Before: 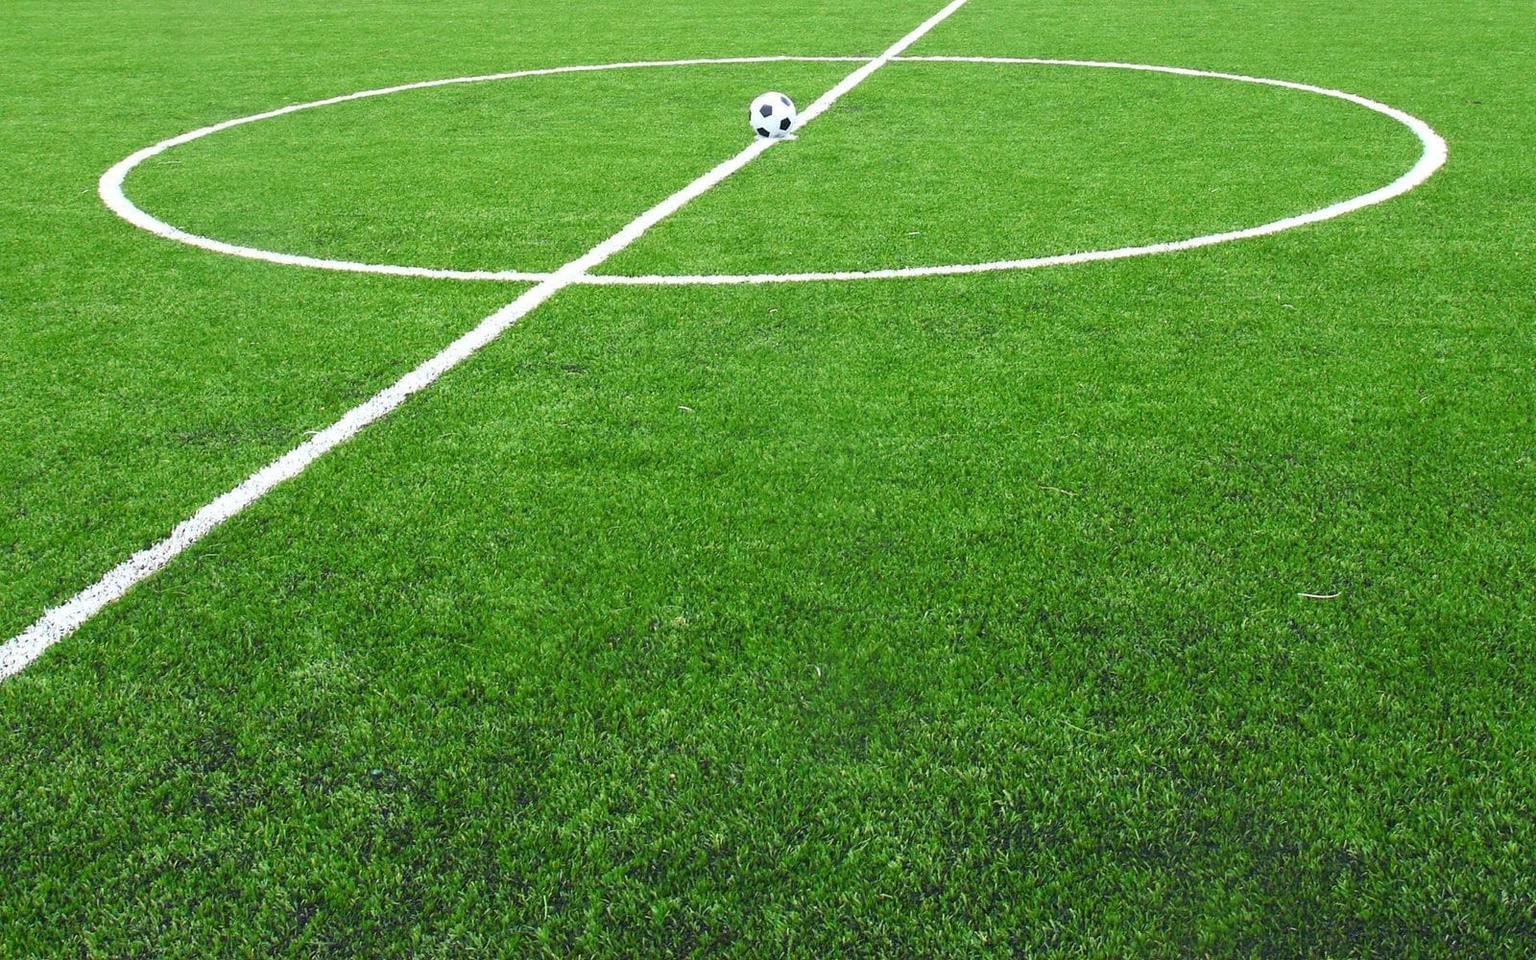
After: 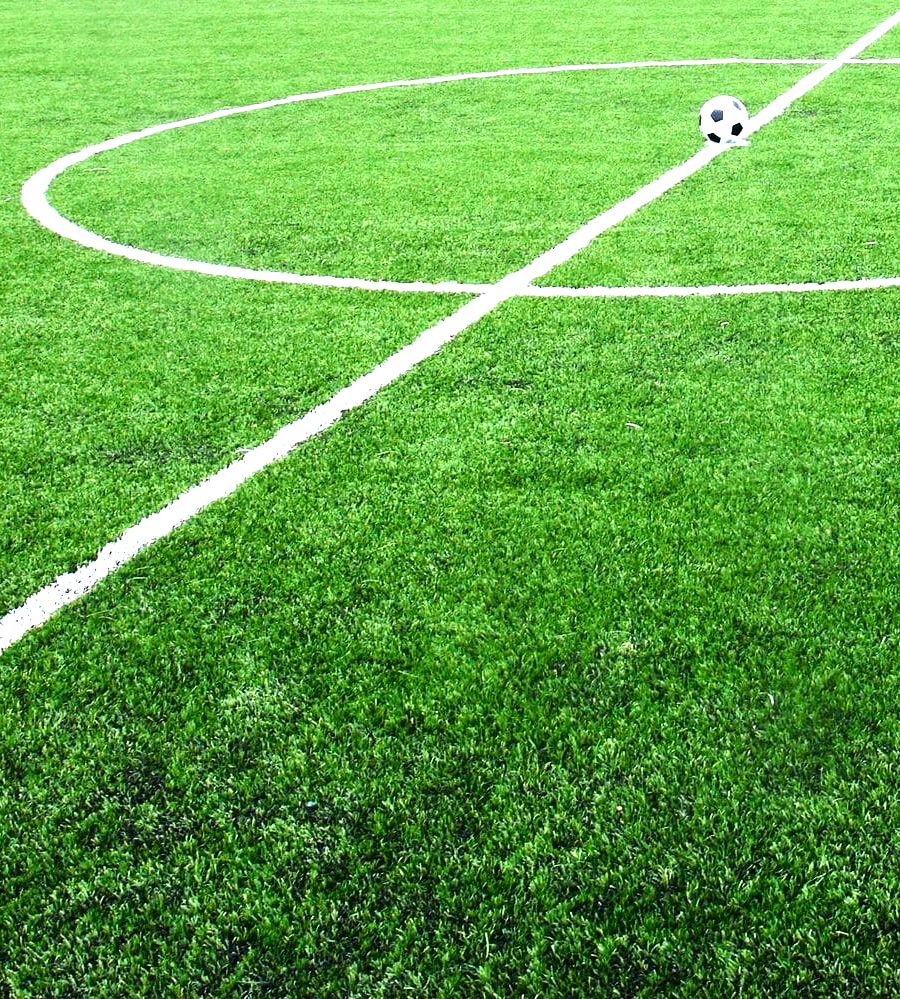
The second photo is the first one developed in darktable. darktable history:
tone equalizer: -8 EV -1.08 EV, -7 EV -1.01 EV, -6 EV -0.867 EV, -5 EV -0.578 EV, -3 EV 0.578 EV, -2 EV 0.867 EV, -1 EV 1.01 EV, +0 EV 1.08 EV, edges refinement/feathering 500, mask exposure compensation -1.57 EV, preserve details no
shadows and highlights: shadows -30, highlights 30
exposure: black level correction 0.01, exposure 0.011 EV, compensate highlight preservation false
color calibration: illuminant as shot in camera, x 0.358, y 0.373, temperature 4628.91 K
crop: left 5.114%, right 38.589%
